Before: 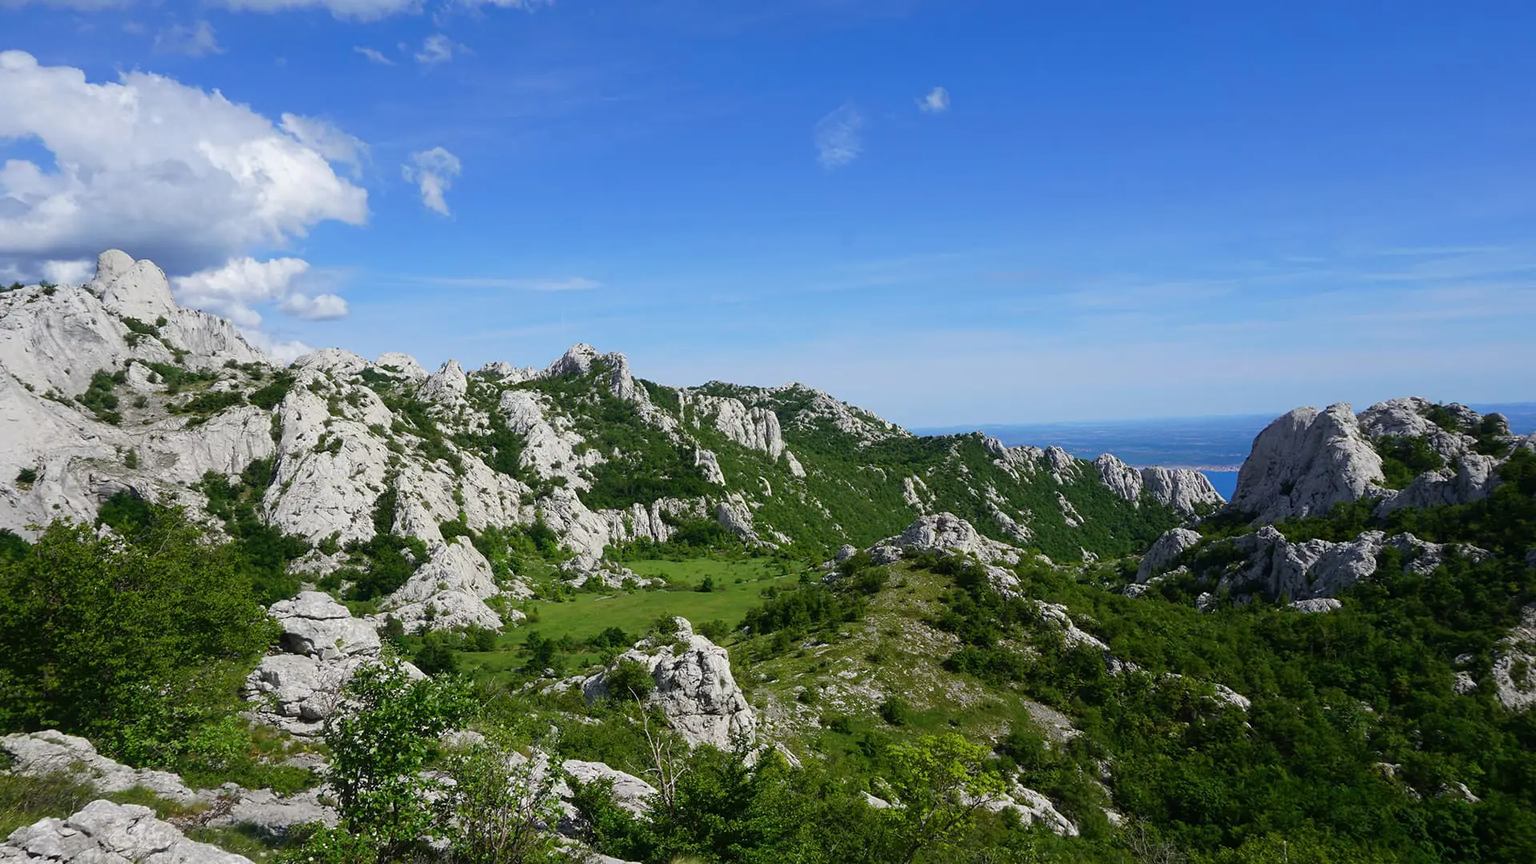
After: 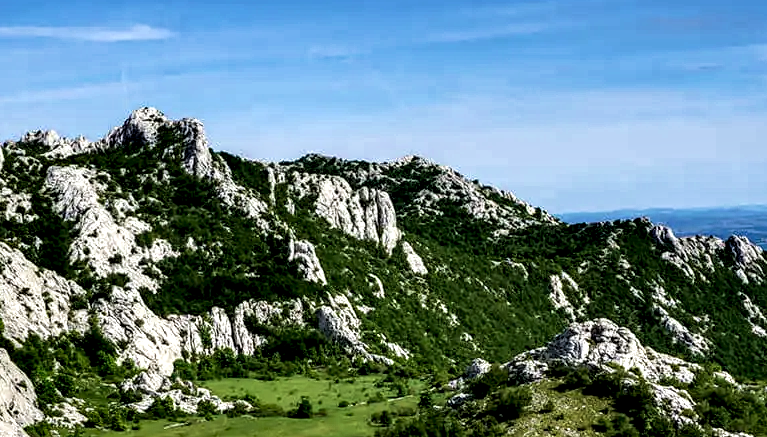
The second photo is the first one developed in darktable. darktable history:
crop: left 30.241%, top 29.828%, right 29.806%, bottom 29.632%
tone equalizer: edges refinement/feathering 500, mask exposure compensation -1.57 EV, preserve details guided filter
haze removal: adaptive false
local contrast: shadows 171%, detail 226%
velvia: on, module defaults
